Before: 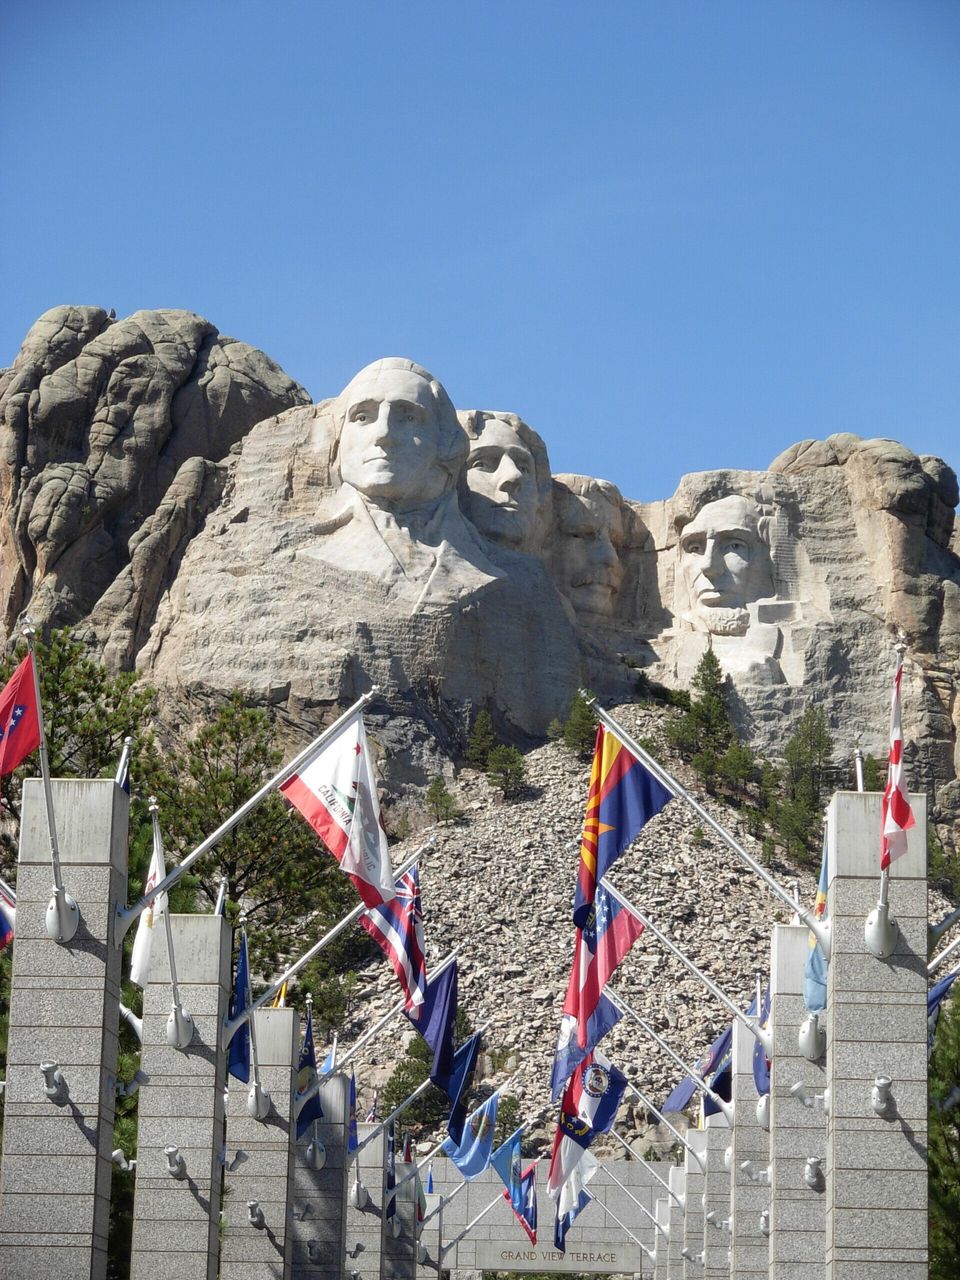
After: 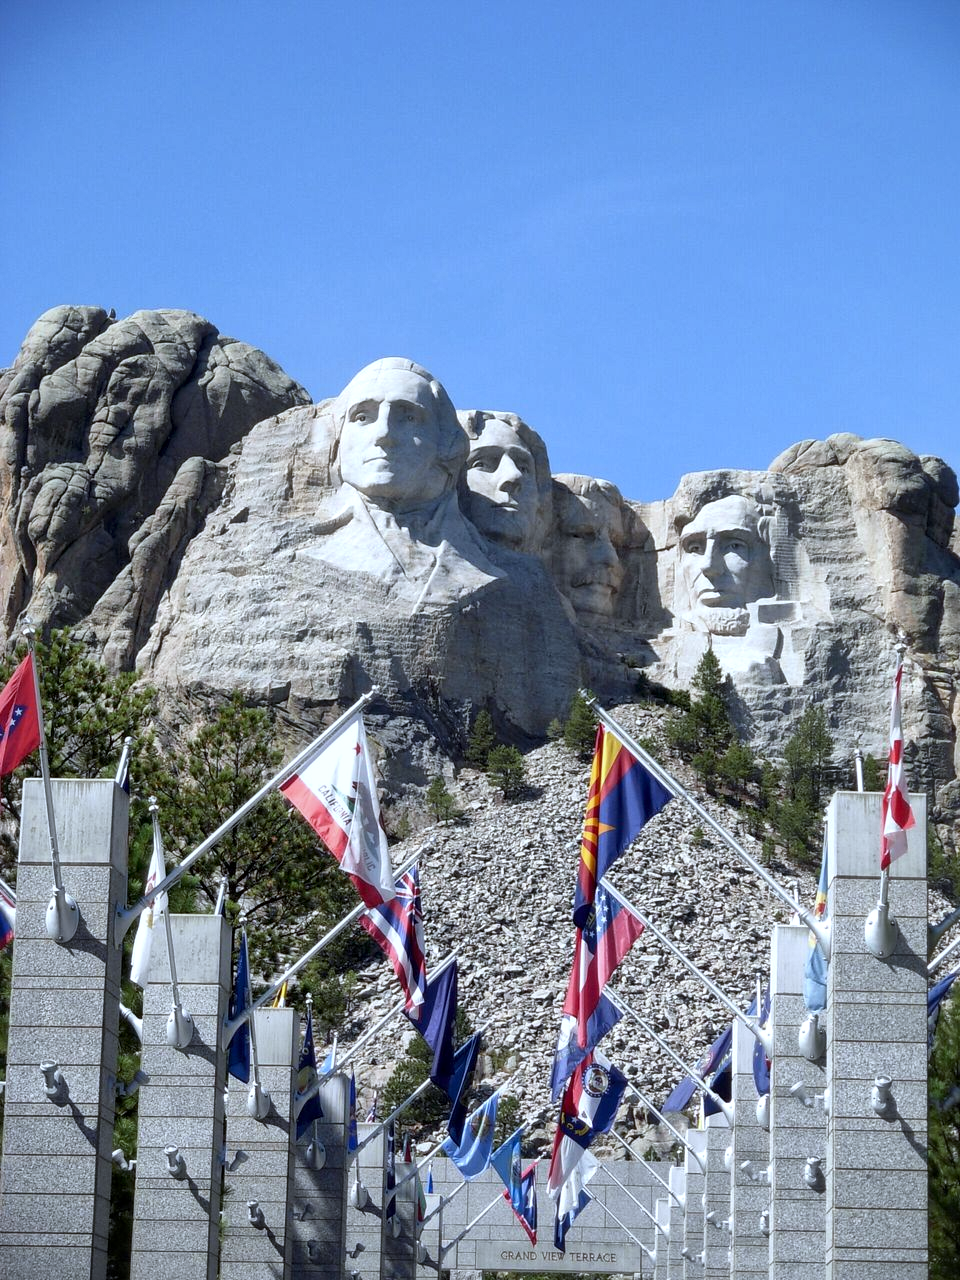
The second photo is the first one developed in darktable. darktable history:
white balance: red 0.931, blue 1.11
local contrast: mode bilateral grid, contrast 20, coarseness 50, detail 161%, midtone range 0.2
shadows and highlights: shadows -24.28, highlights 49.77, soften with gaussian
